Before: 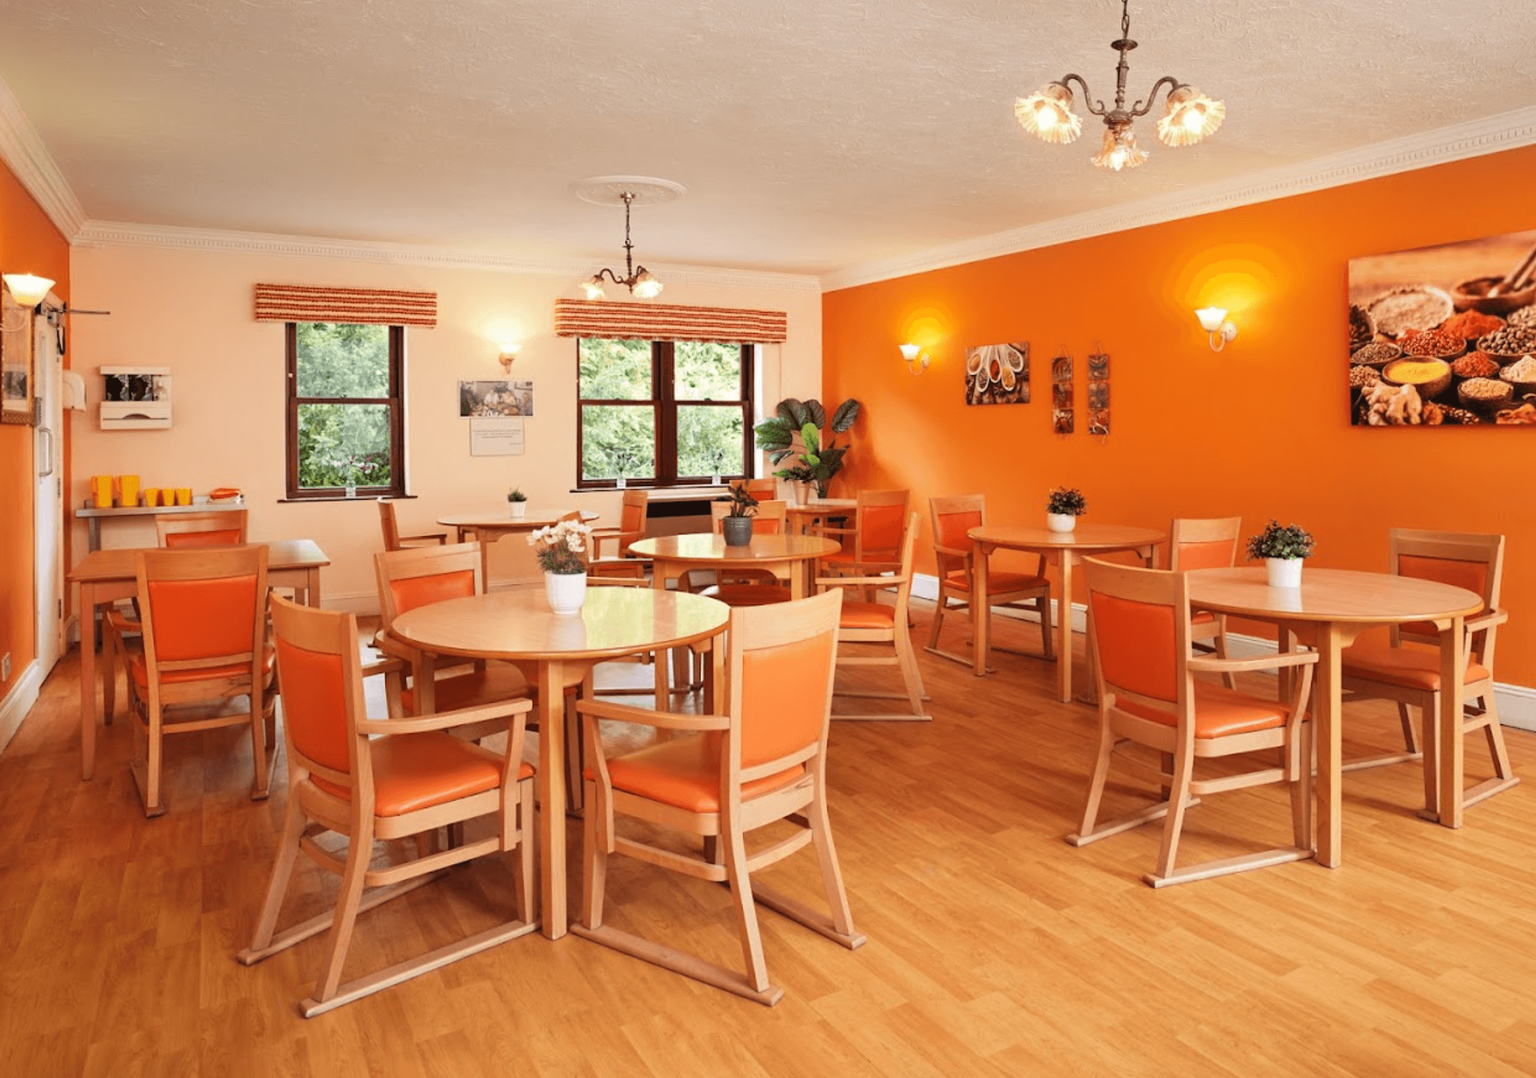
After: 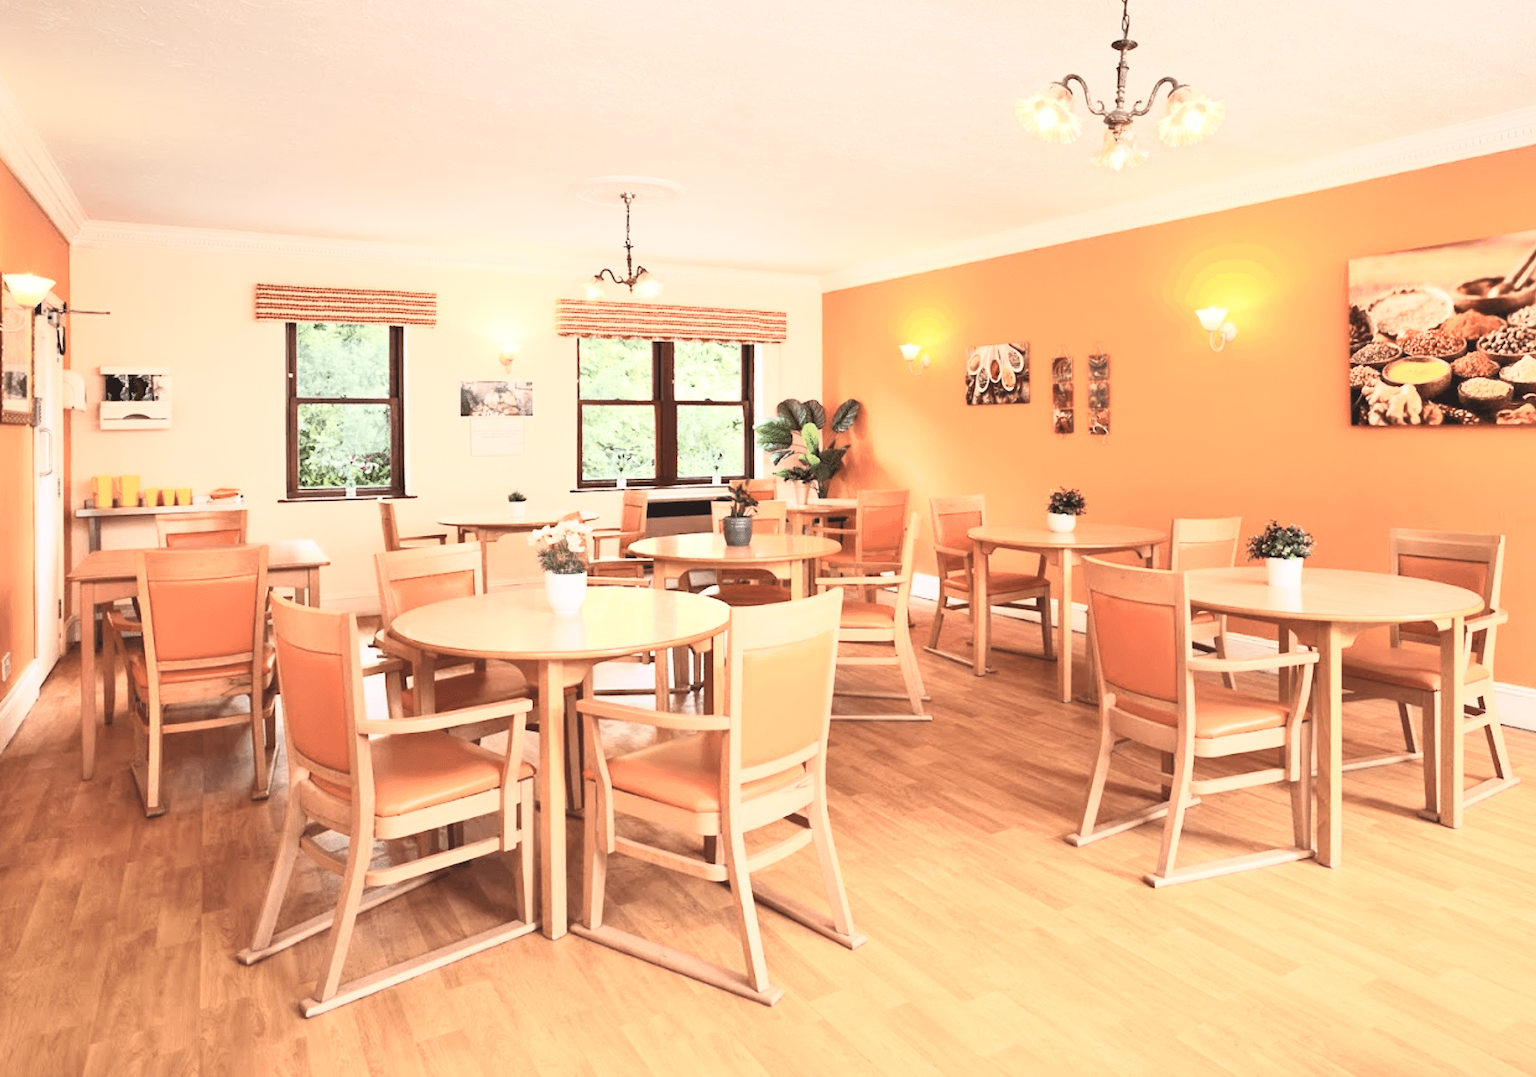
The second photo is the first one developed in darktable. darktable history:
contrast brightness saturation: contrast 0.446, brightness 0.558, saturation -0.189
